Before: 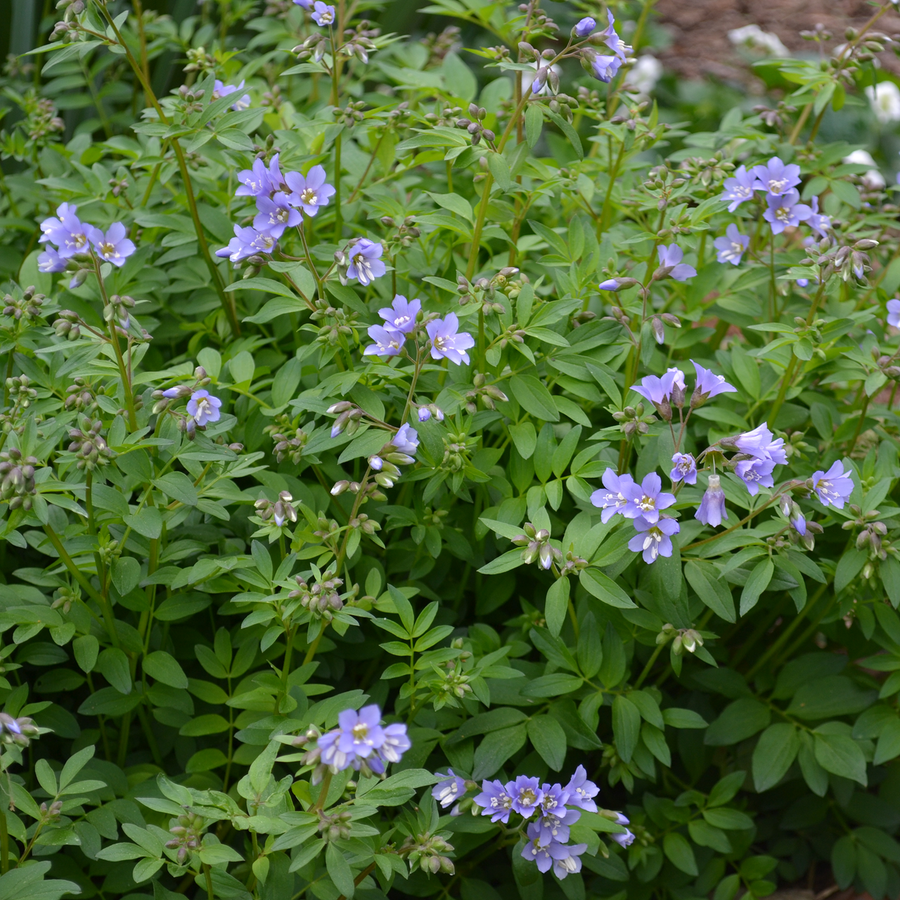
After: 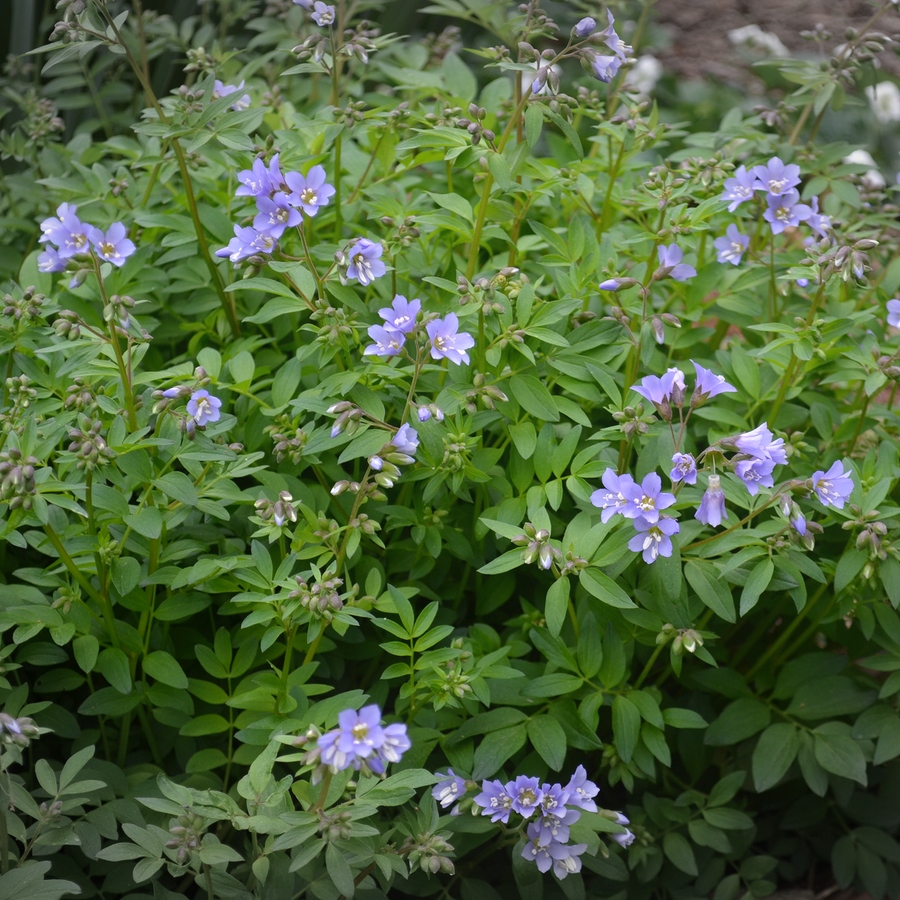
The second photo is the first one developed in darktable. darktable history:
bloom: threshold 82.5%, strength 16.25%
vignetting: fall-off start 100%, brightness -0.282, width/height ratio 1.31
